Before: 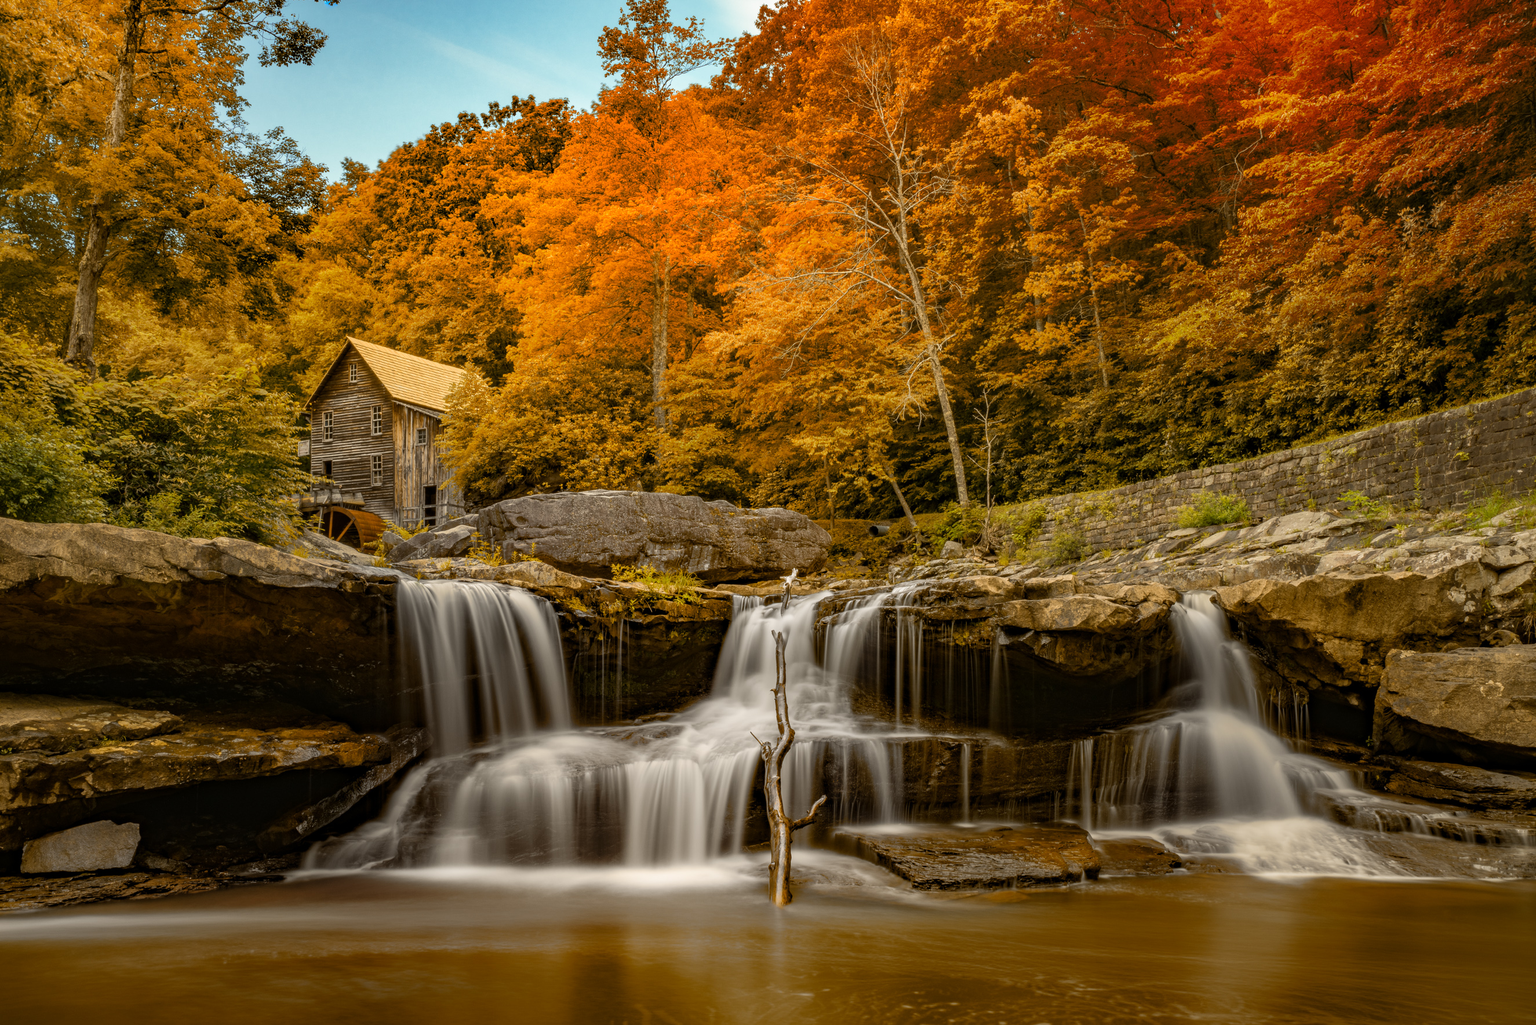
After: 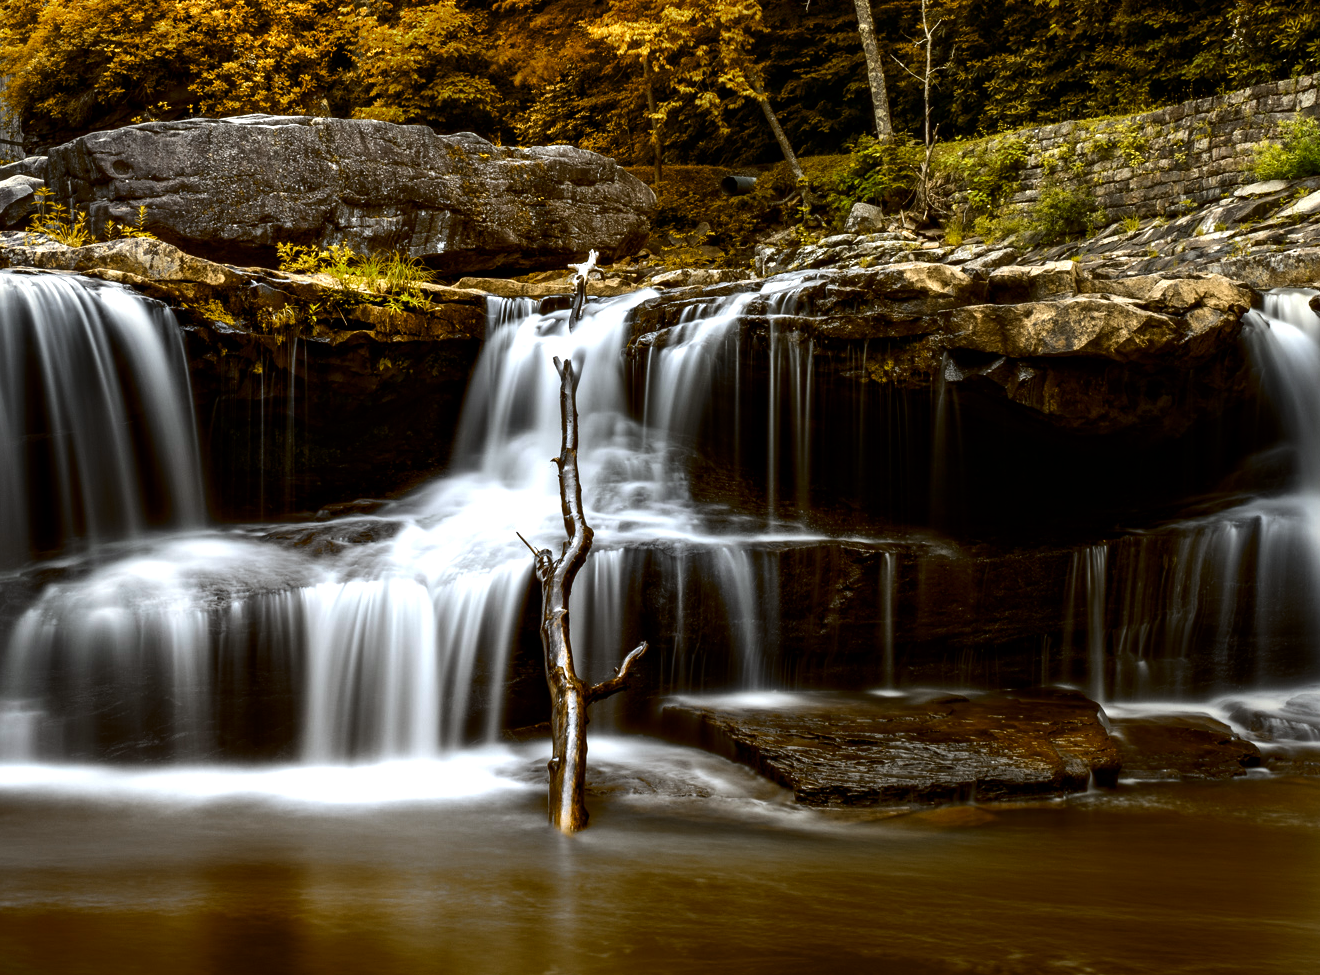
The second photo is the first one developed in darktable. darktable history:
color calibration: x 0.381, y 0.391, temperature 4088.13 K
contrast brightness saturation: brightness -0.213, saturation 0.08
crop: left 29.368%, top 41.358%, right 20.787%, bottom 3.481%
tone equalizer: -8 EV -1.12 EV, -7 EV -1.03 EV, -6 EV -0.896 EV, -5 EV -0.611 EV, -3 EV 0.547 EV, -2 EV 0.861 EV, -1 EV 1.01 EV, +0 EV 1.08 EV, edges refinement/feathering 500, mask exposure compensation -1.57 EV, preserve details no
